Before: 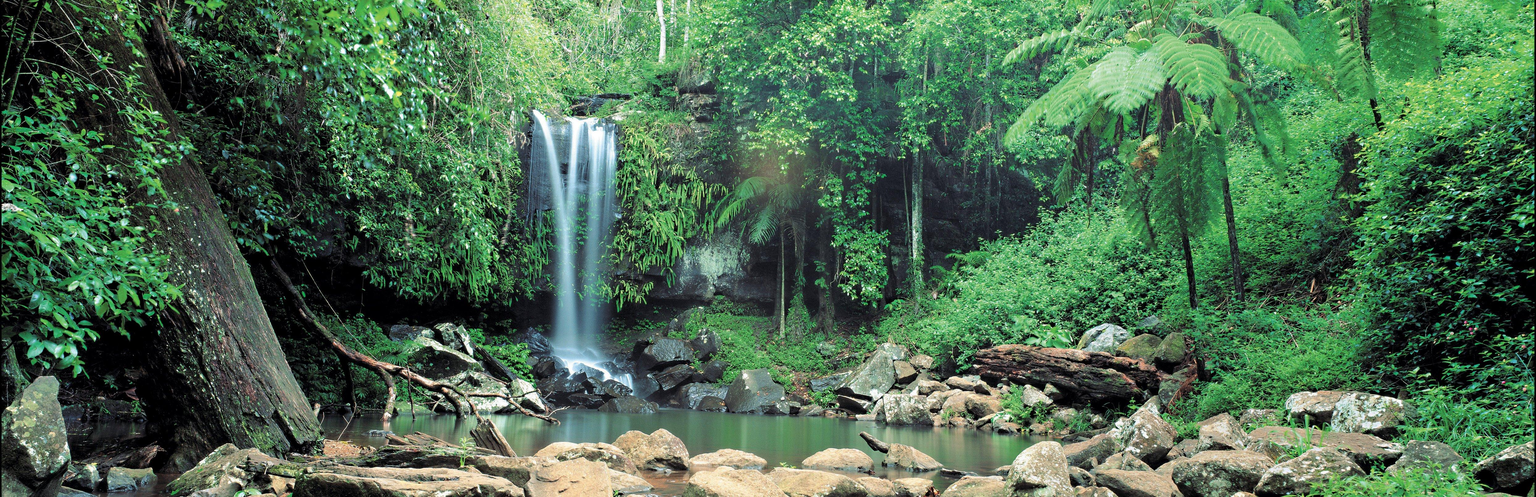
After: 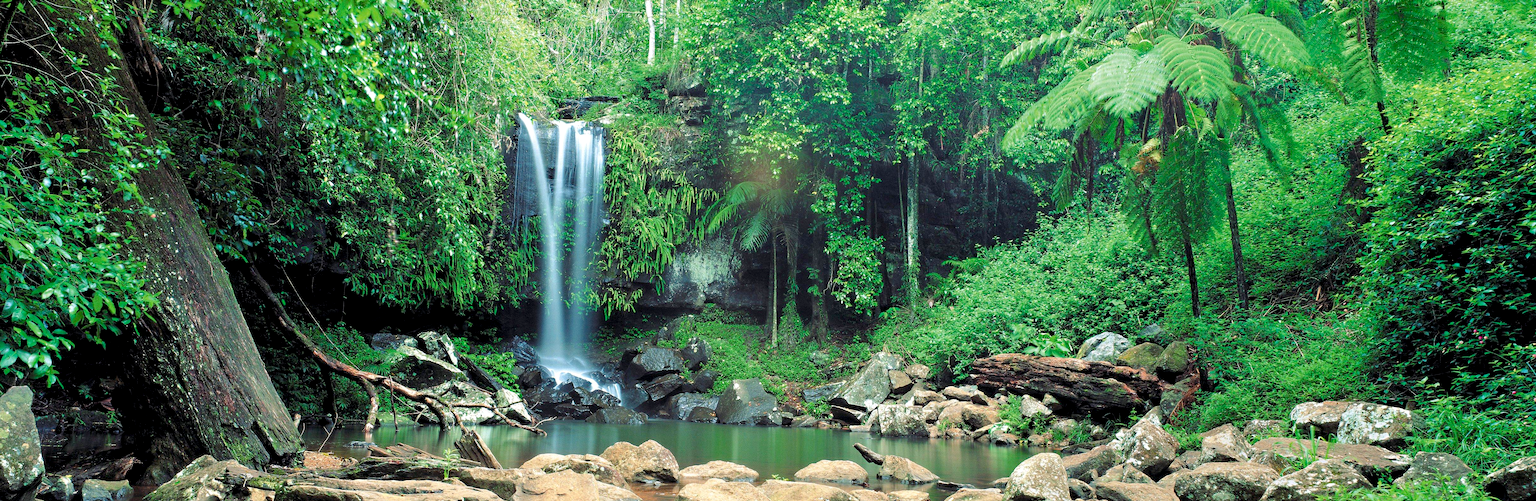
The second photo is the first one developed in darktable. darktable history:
local contrast: highlights 106%, shadows 103%, detail 120%, midtone range 0.2
crop and rotate: left 1.794%, right 0.698%, bottom 1.508%
color balance rgb: perceptual saturation grading › global saturation 20%, perceptual saturation grading › highlights -14.046%, perceptual saturation grading › shadows 49.373%
